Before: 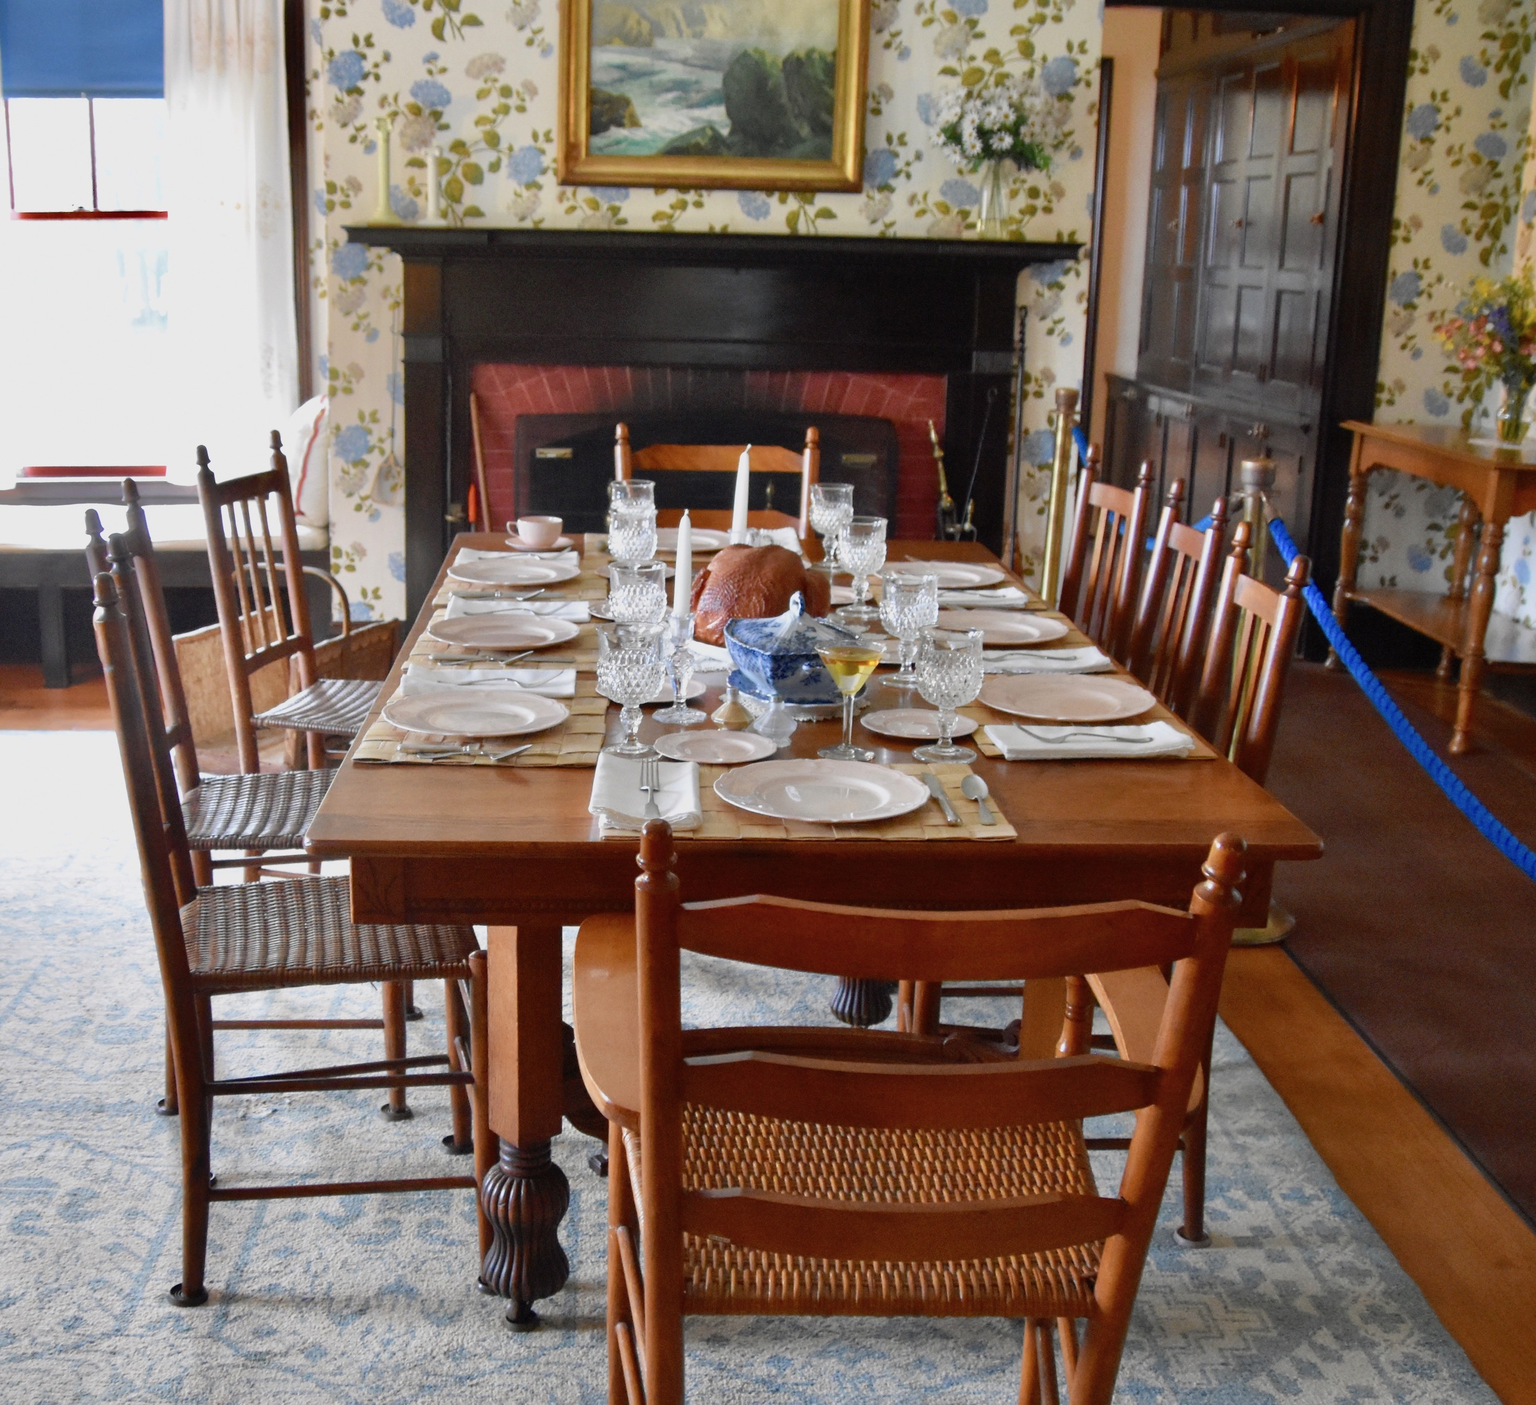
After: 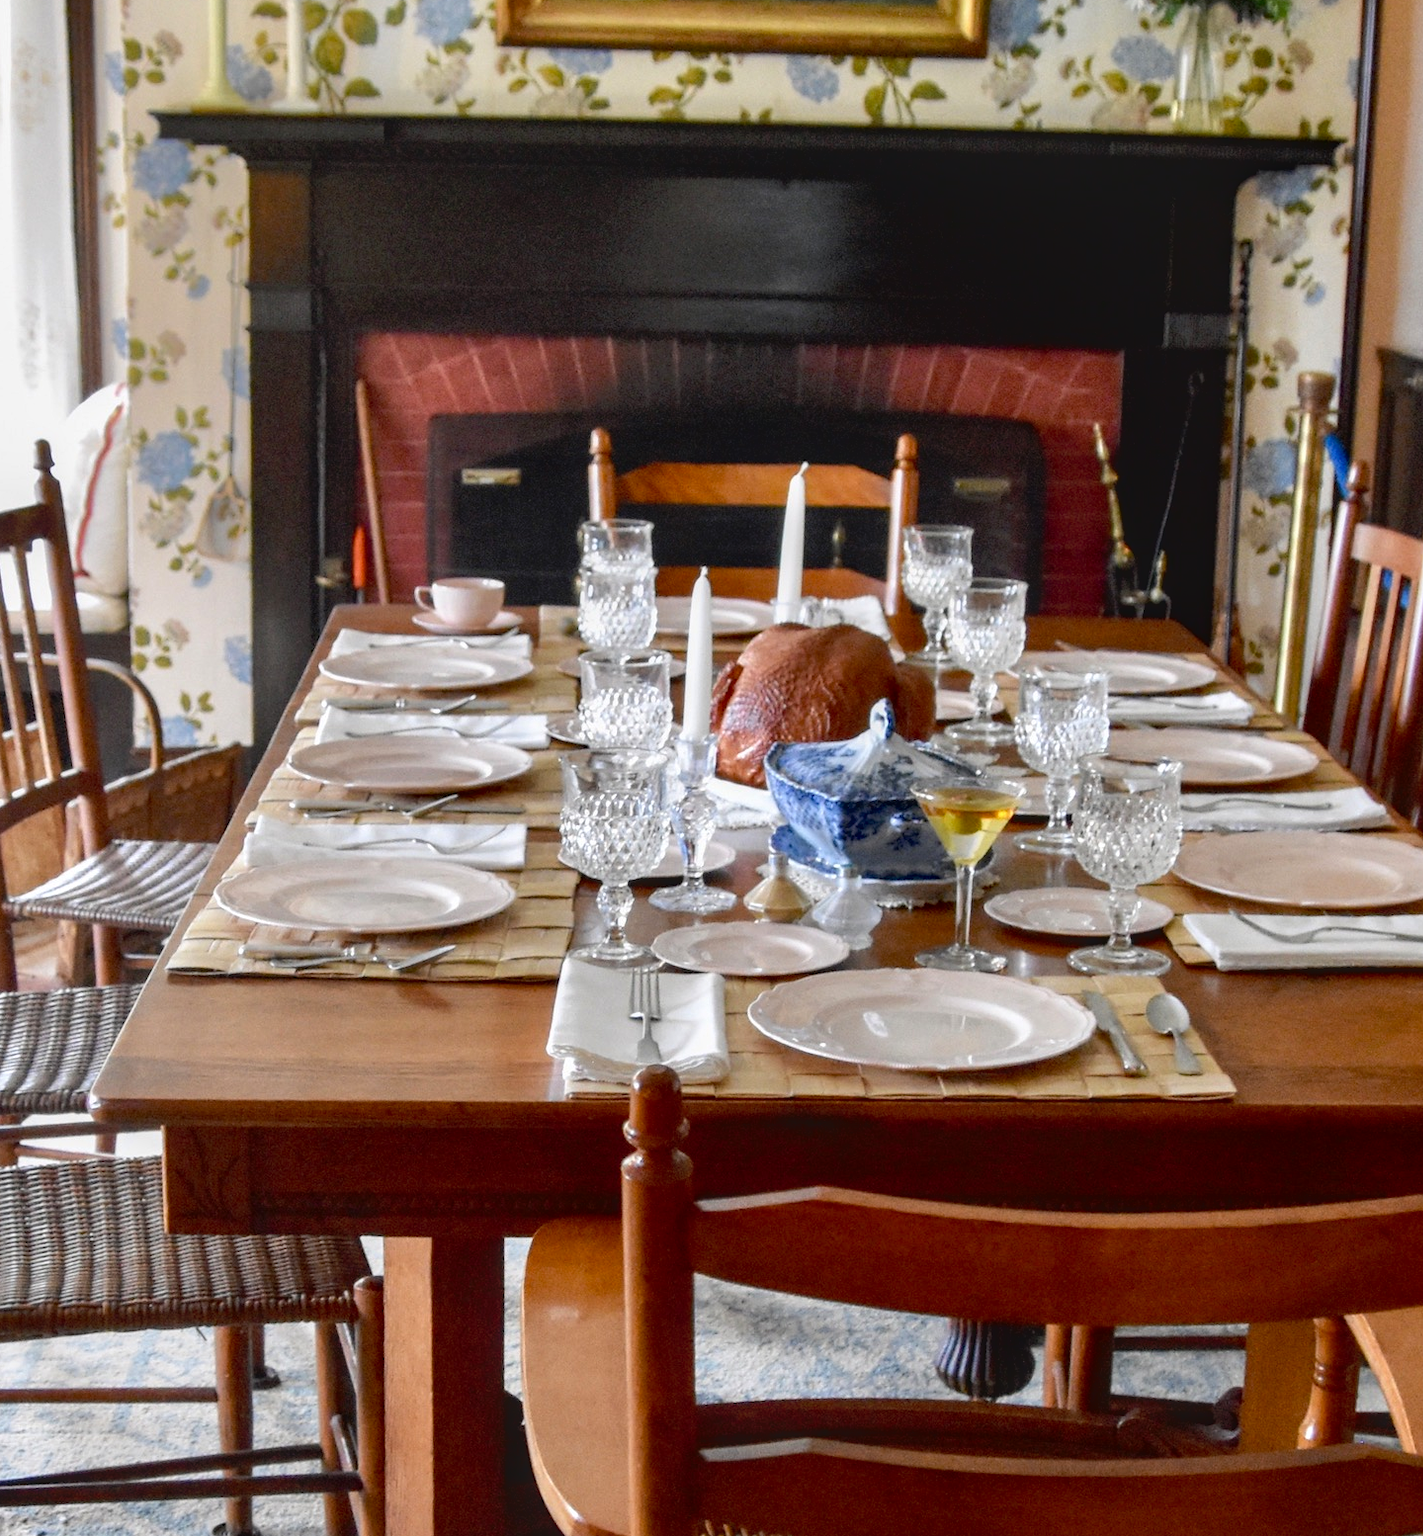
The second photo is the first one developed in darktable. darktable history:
crop: left 16.236%, top 11.188%, right 26.149%, bottom 20.816%
local contrast: on, module defaults
exposure: black level correction 0.005, exposure 0.002 EV, compensate exposure bias true, compensate highlight preservation false
tone equalizer: -8 EV -0.428 EV, -7 EV -0.354 EV, -6 EV -0.313 EV, -5 EV -0.236 EV, -3 EV 0.214 EV, -2 EV 0.306 EV, -1 EV 0.383 EV, +0 EV 0.406 EV, edges refinement/feathering 500, mask exposure compensation -1.57 EV, preserve details no
contrast brightness saturation: contrast -0.11
